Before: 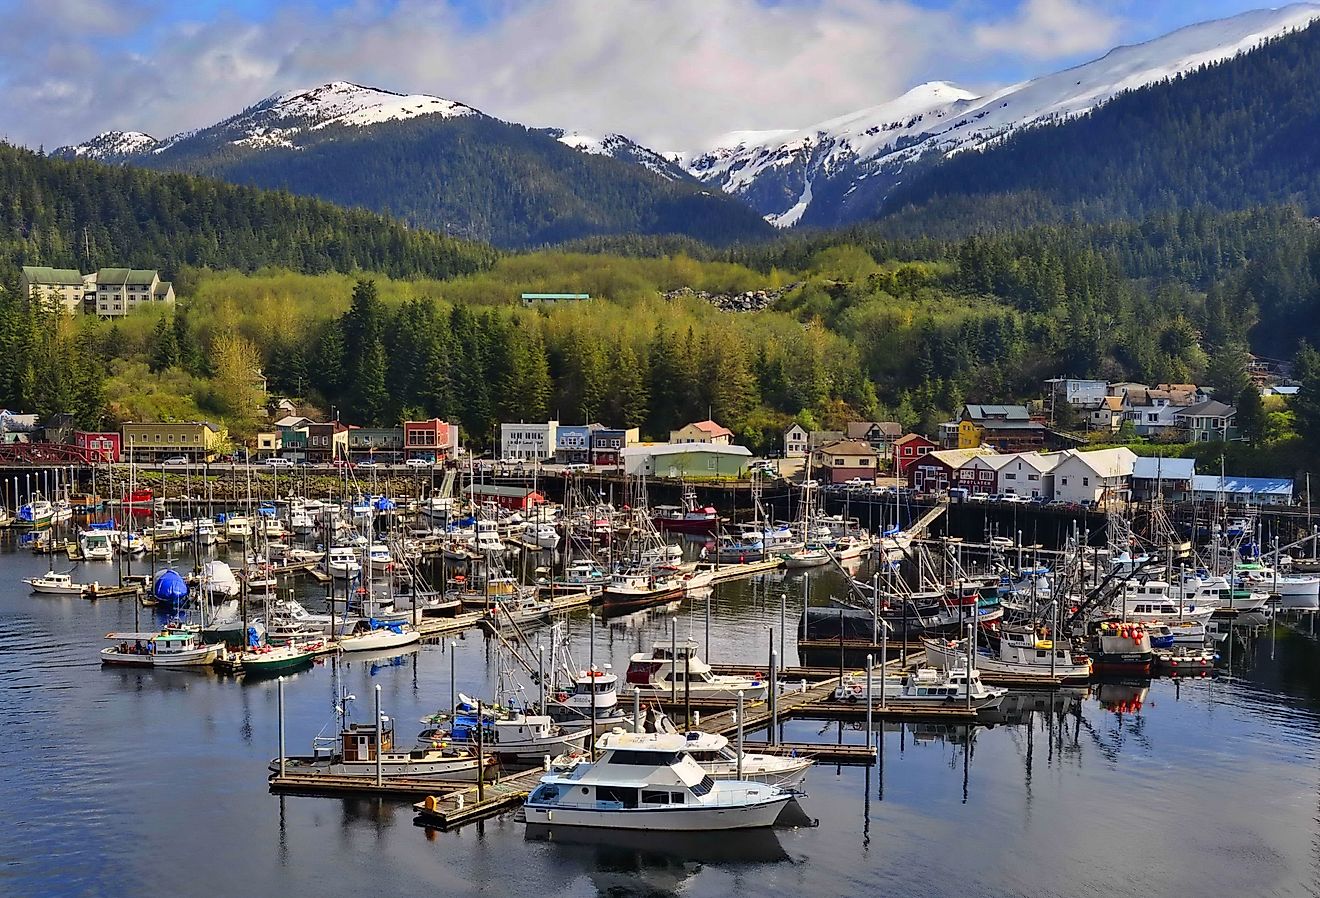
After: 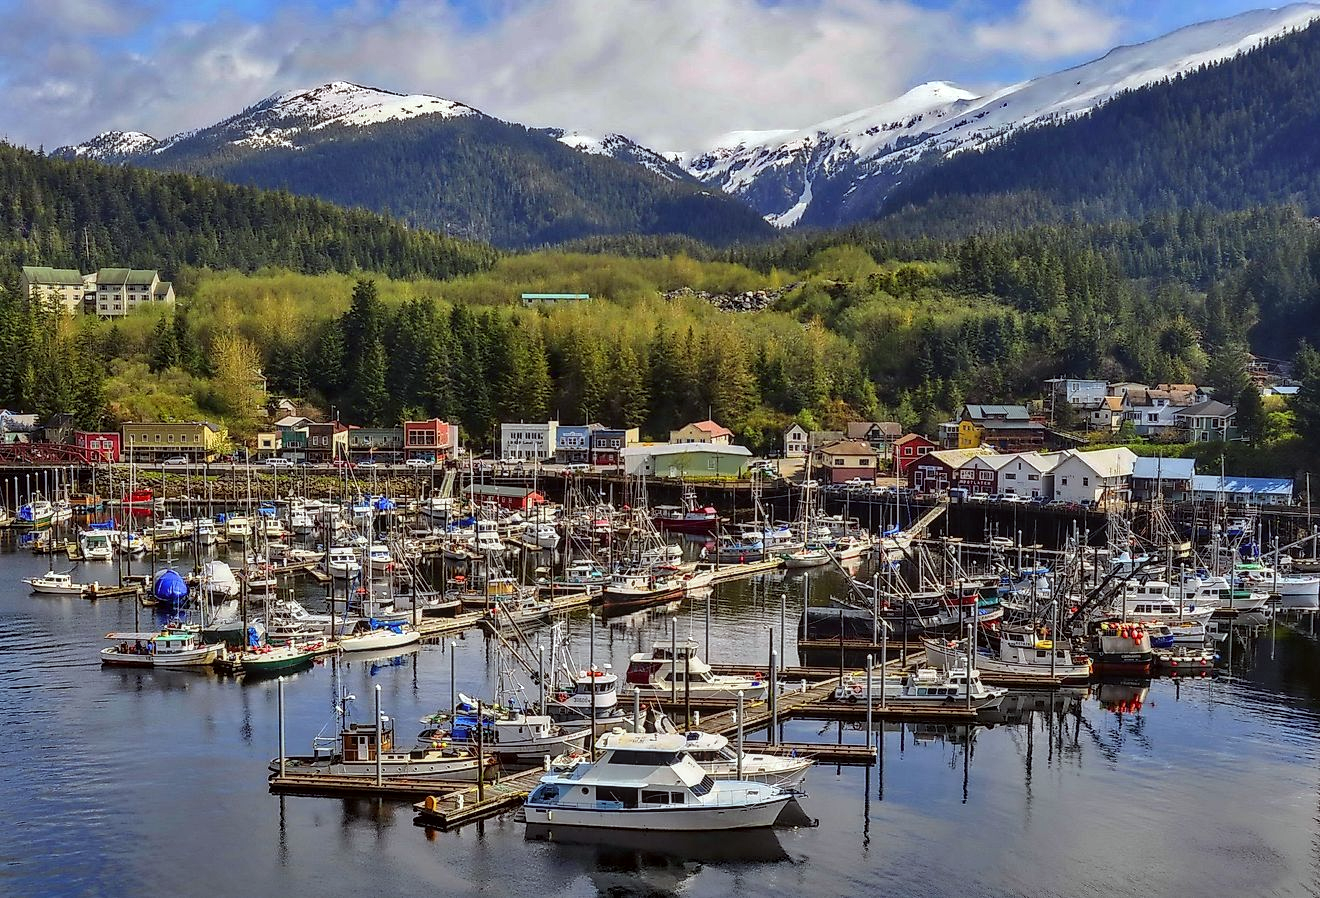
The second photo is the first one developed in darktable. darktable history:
local contrast: on, module defaults
color correction: highlights a* -2.71, highlights b* -2.03, shadows a* 2.34, shadows b* 2.98
